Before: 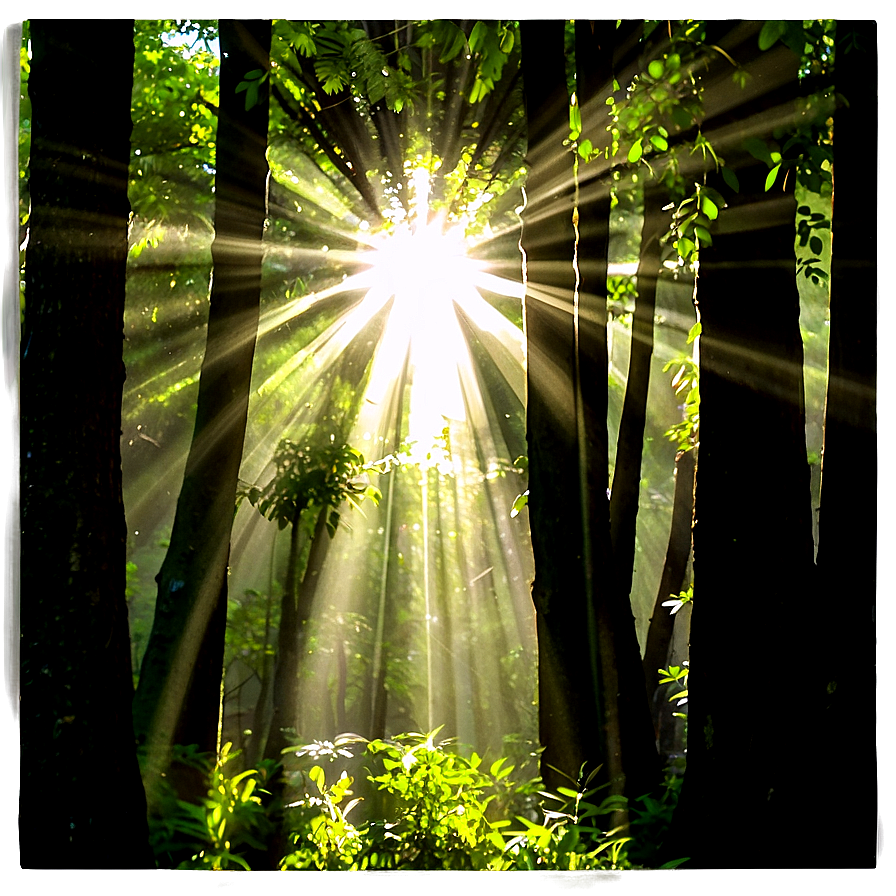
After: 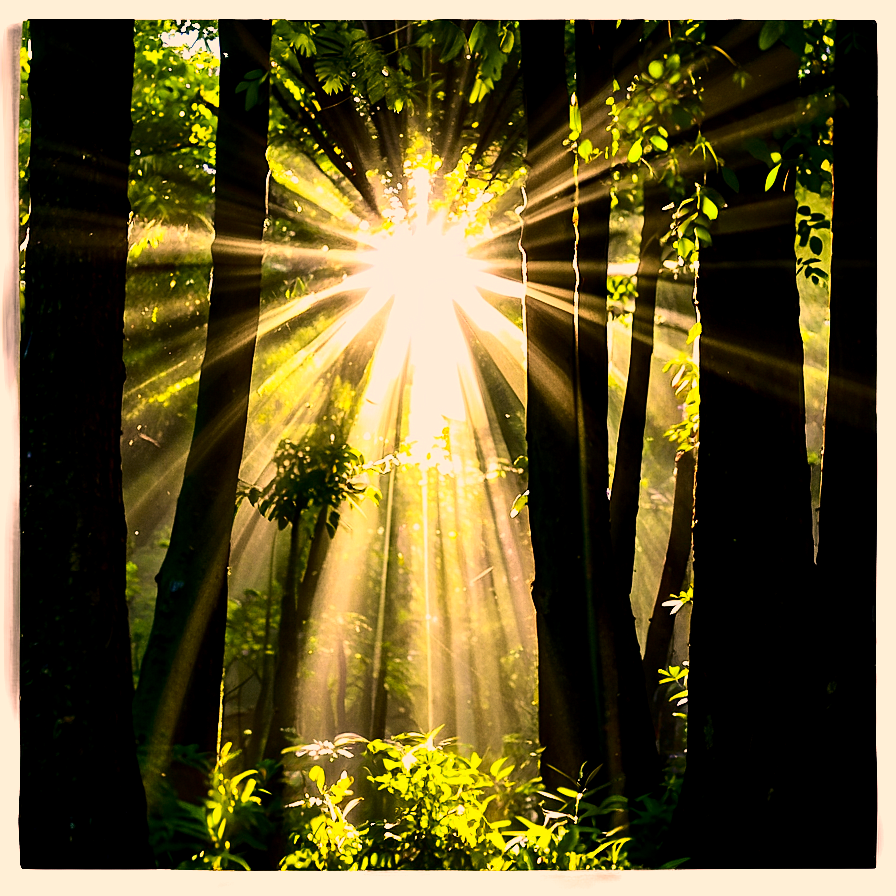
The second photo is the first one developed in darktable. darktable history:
tone curve: curves: ch0 [(0, 0) (0.195, 0.109) (0.751, 0.848) (1, 1)], color space Lab, independent channels, preserve colors none
color correction: highlights a* 21.92, highlights b* 21.76
